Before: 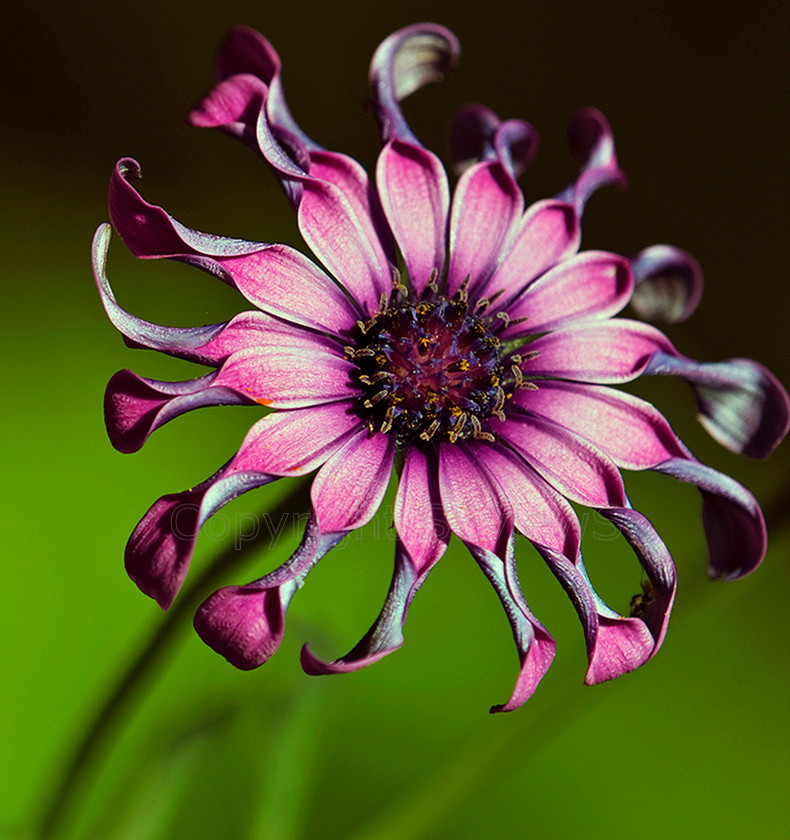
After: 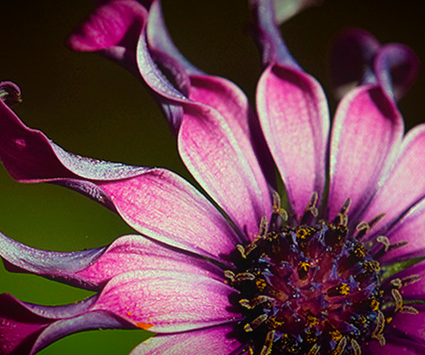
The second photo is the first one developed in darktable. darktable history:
exposure: compensate highlight preservation false
vignetting: fall-off start 98.29%, fall-off radius 100%, brightness -1, saturation 0.5, width/height ratio 1.428
contrast equalizer: y [[0.439, 0.44, 0.442, 0.457, 0.493, 0.498], [0.5 ×6], [0.5 ×6], [0 ×6], [0 ×6]]
crop: left 15.306%, top 9.065%, right 30.789%, bottom 48.638%
